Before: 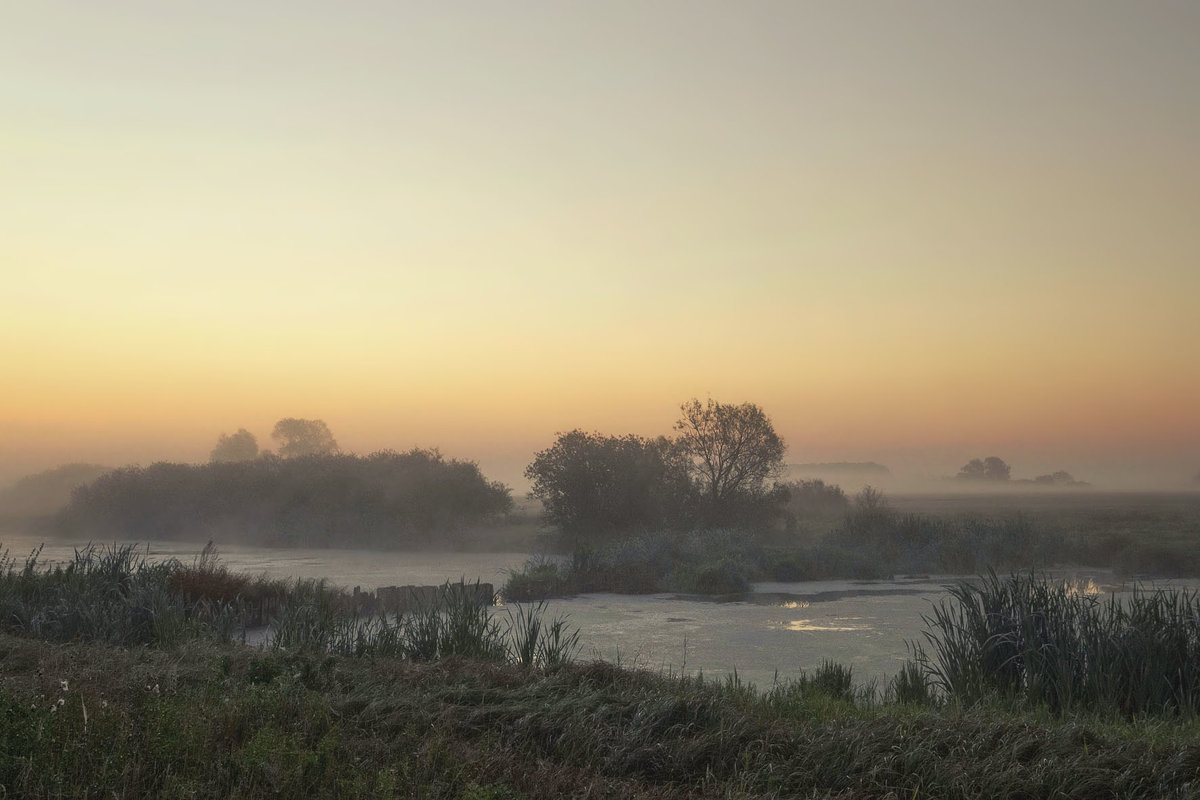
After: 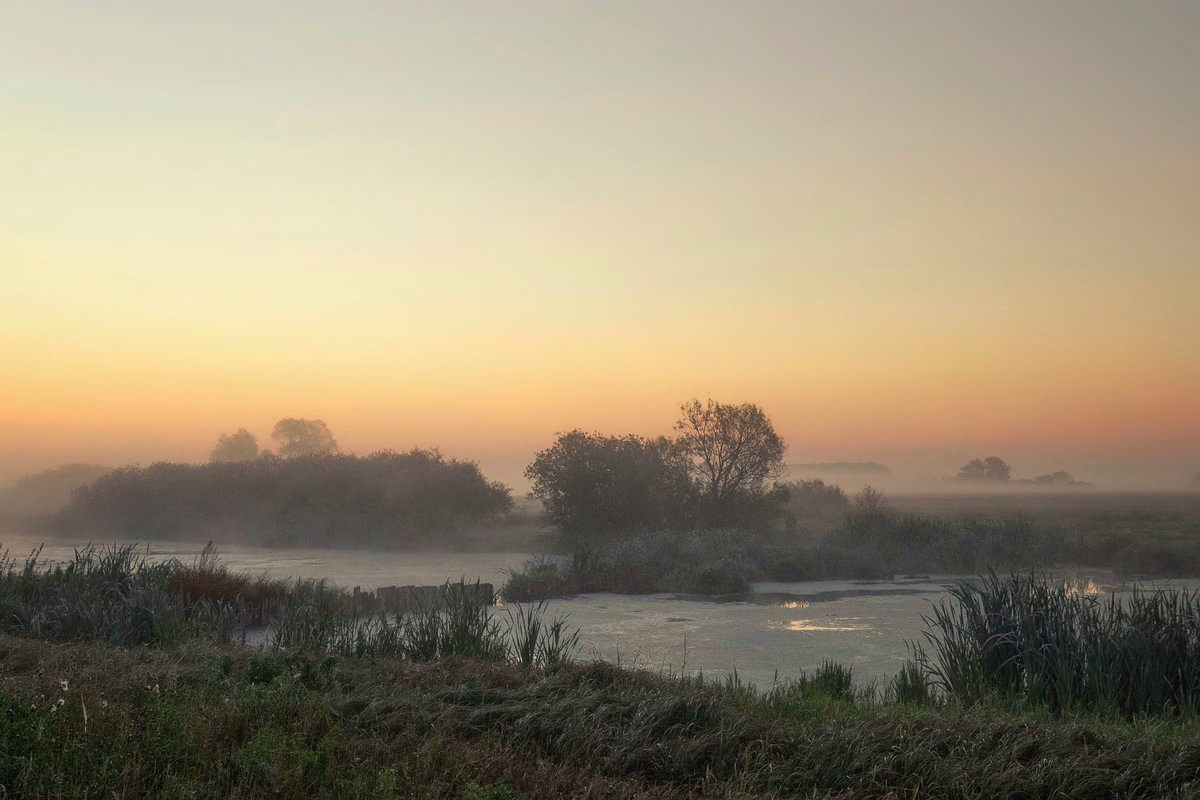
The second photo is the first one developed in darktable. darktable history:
exposure: black level correction 0.001, exposure 0.015 EV, compensate highlight preservation false
